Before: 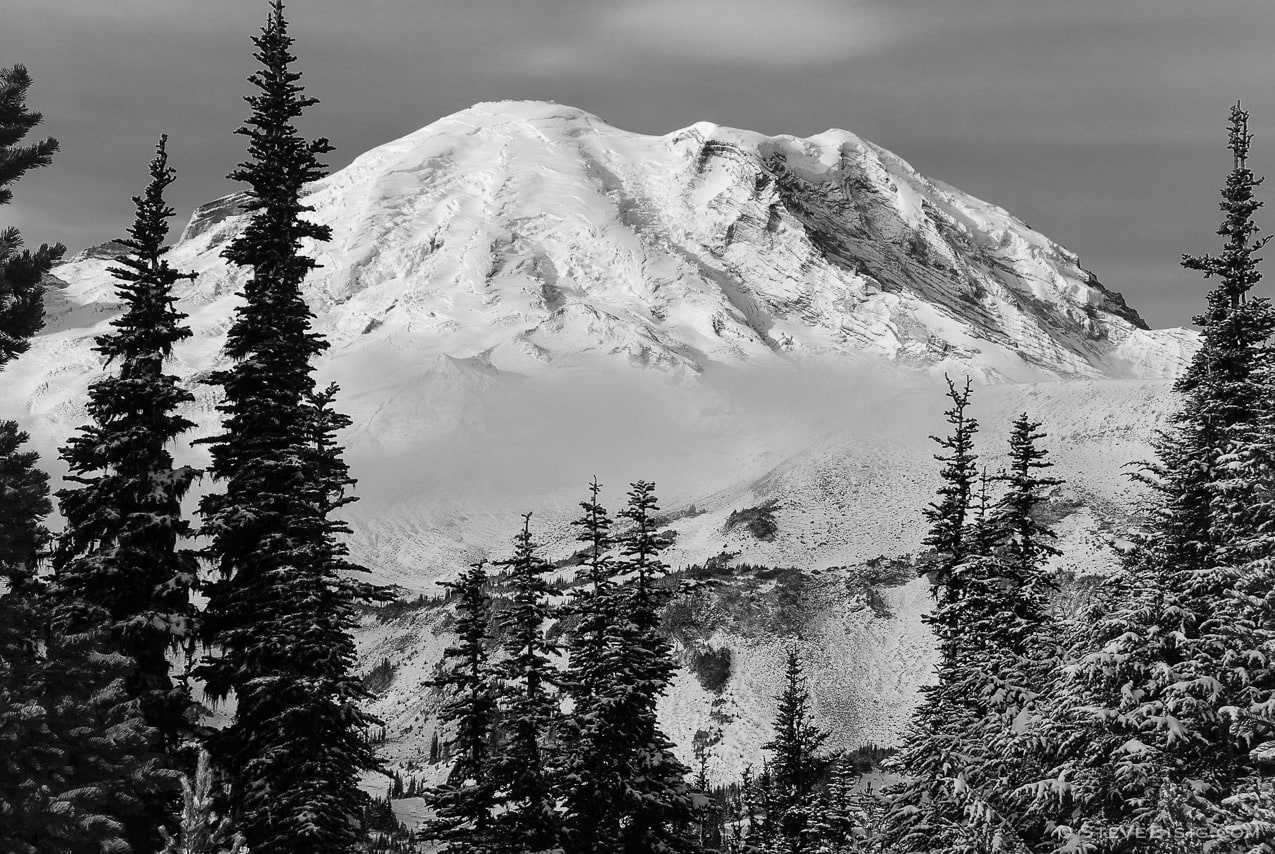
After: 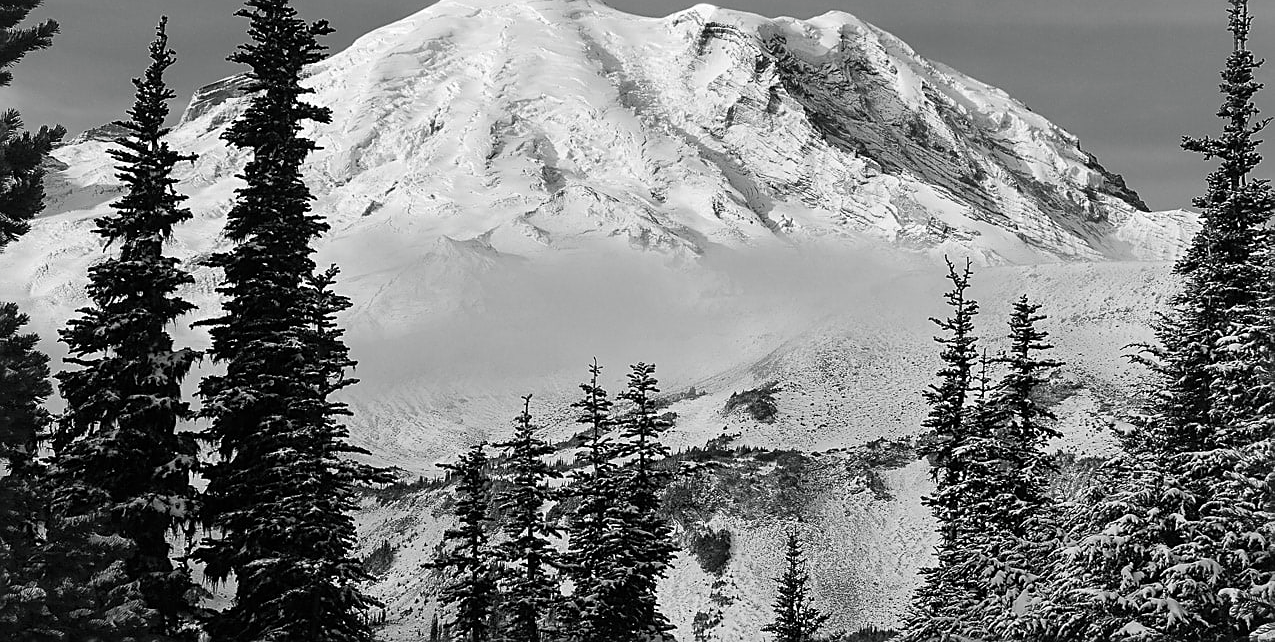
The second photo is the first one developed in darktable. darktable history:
sharpen: on, module defaults
color balance rgb: power › chroma 2.128%, power › hue 166.74°, linear chroma grading › global chroma 9.981%, perceptual saturation grading › global saturation 31.033%, global vibrance 20%
color zones: curves: ch0 [(0, 0.613) (0.01, 0.613) (0.245, 0.448) (0.498, 0.529) (0.642, 0.665) (0.879, 0.777) (0.99, 0.613)]; ch1 [(0, 0.035) (0.121, 0.189) (0.259, 0.197) (0.415, 0.061) (0.589, 0.022) (0.732, 0.022) (0.857, 0.026) (0.991, 0.053)]
crop: top 13.84%, bottom 10.909%
